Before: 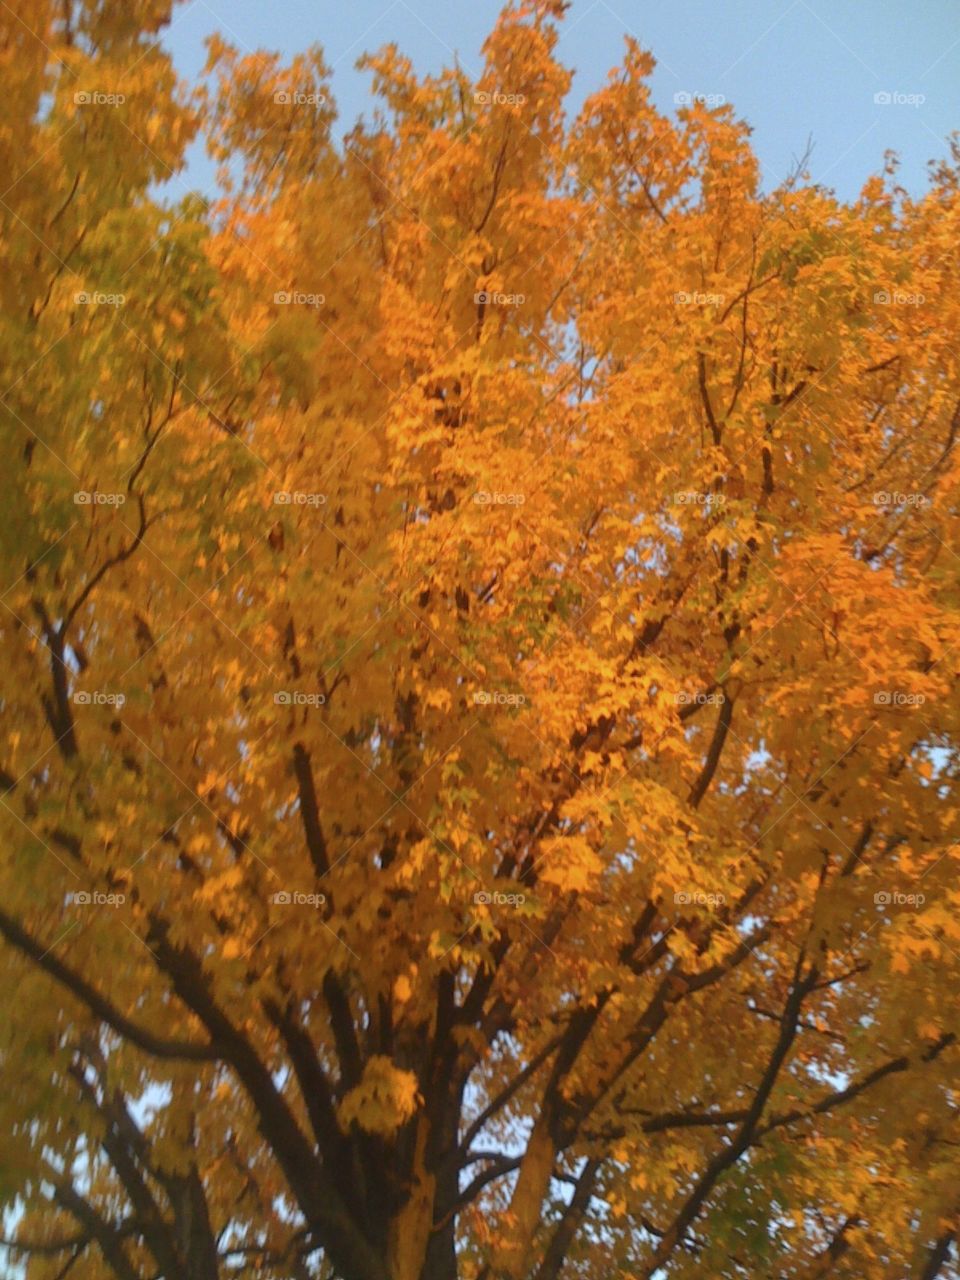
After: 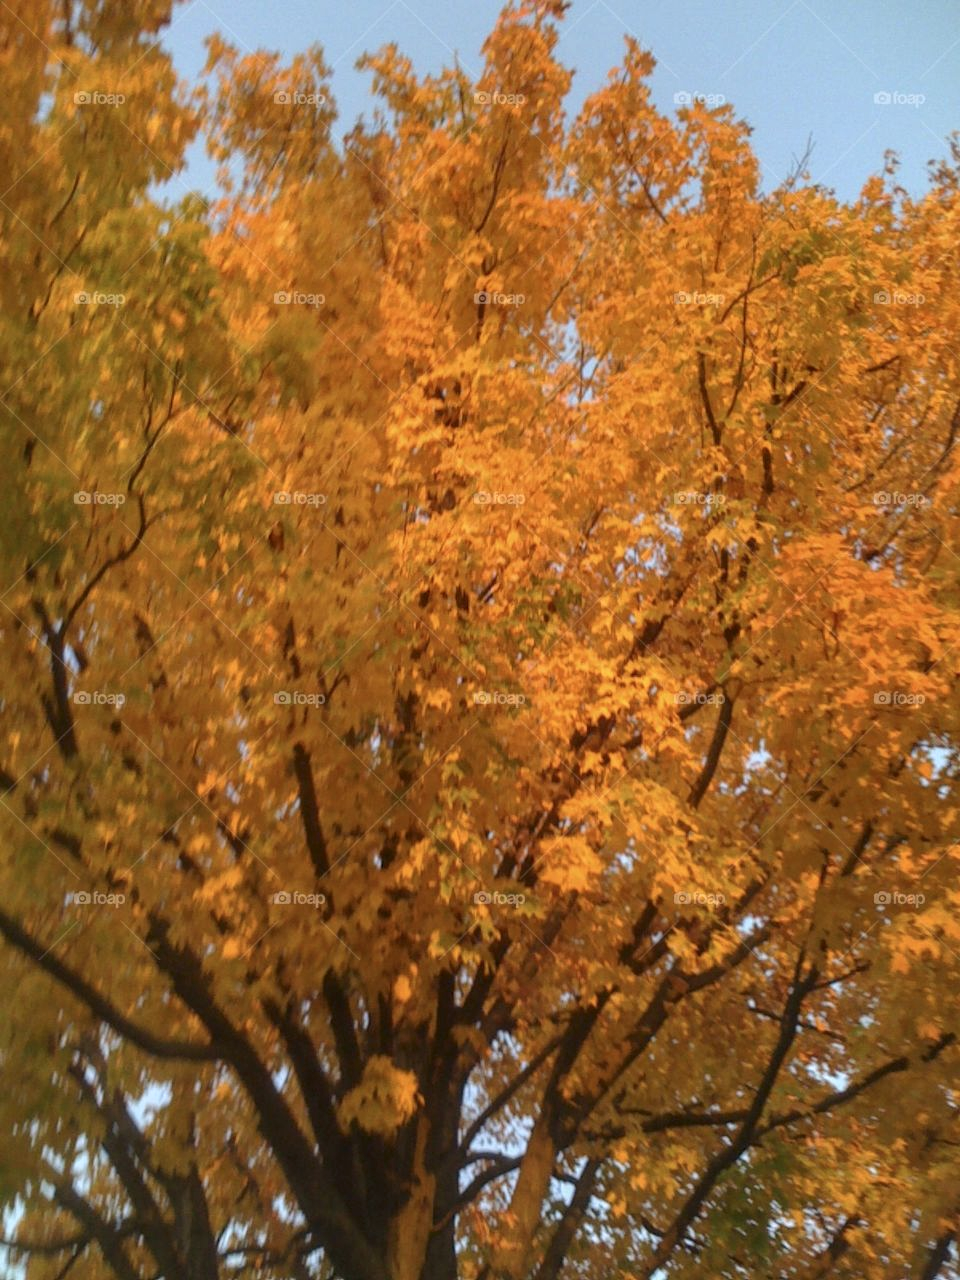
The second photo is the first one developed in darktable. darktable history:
contrast brightness saturation: saturation -0.05
local contrast: on, module defaults
